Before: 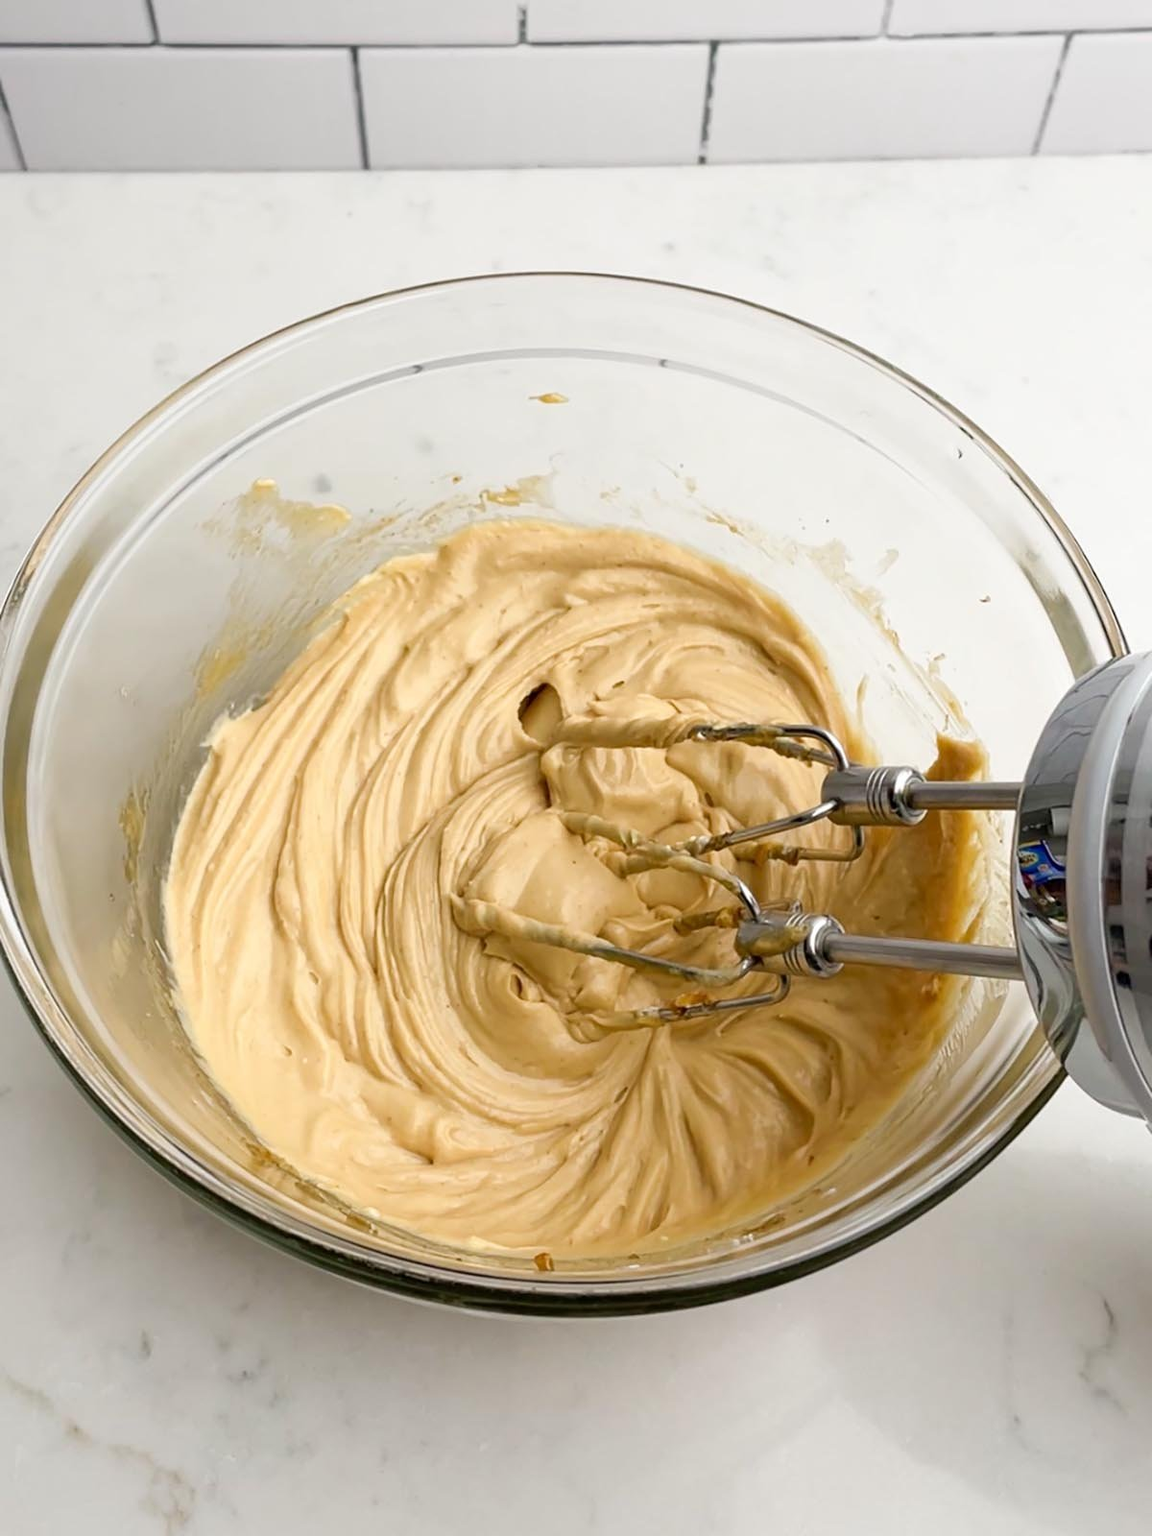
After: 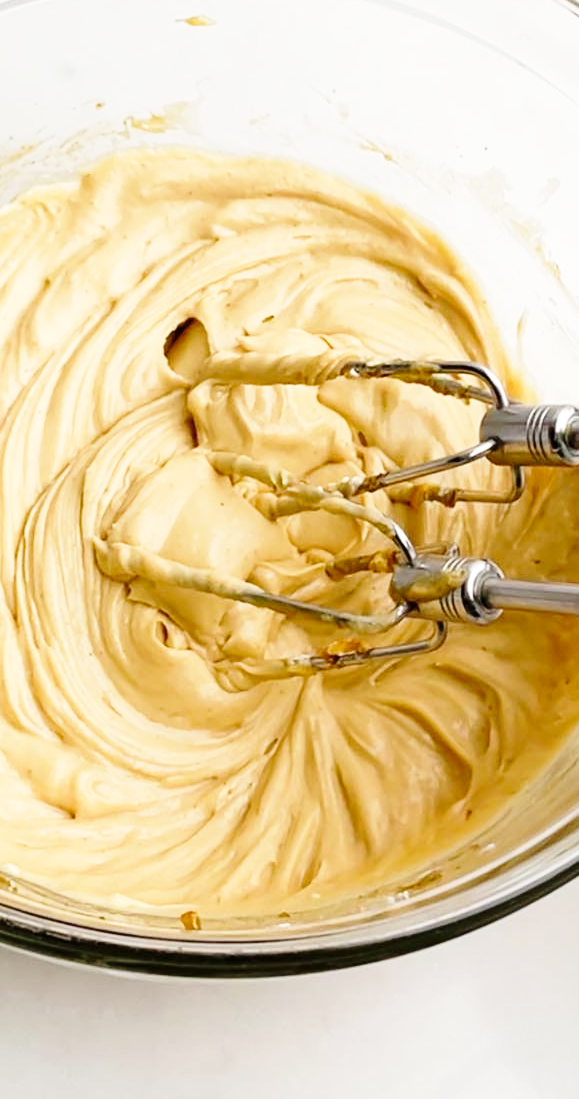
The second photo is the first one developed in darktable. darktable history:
base curve: curves: ch0 [(0, 0) (0.028, 0.03) (0.121, 0.232) (0.46, 0.748) (0.859, 0.968) (1, 1)], preserve colors none
crop: left 31.379%, top 24.658%, right 20.326%, bottom 6.628%
